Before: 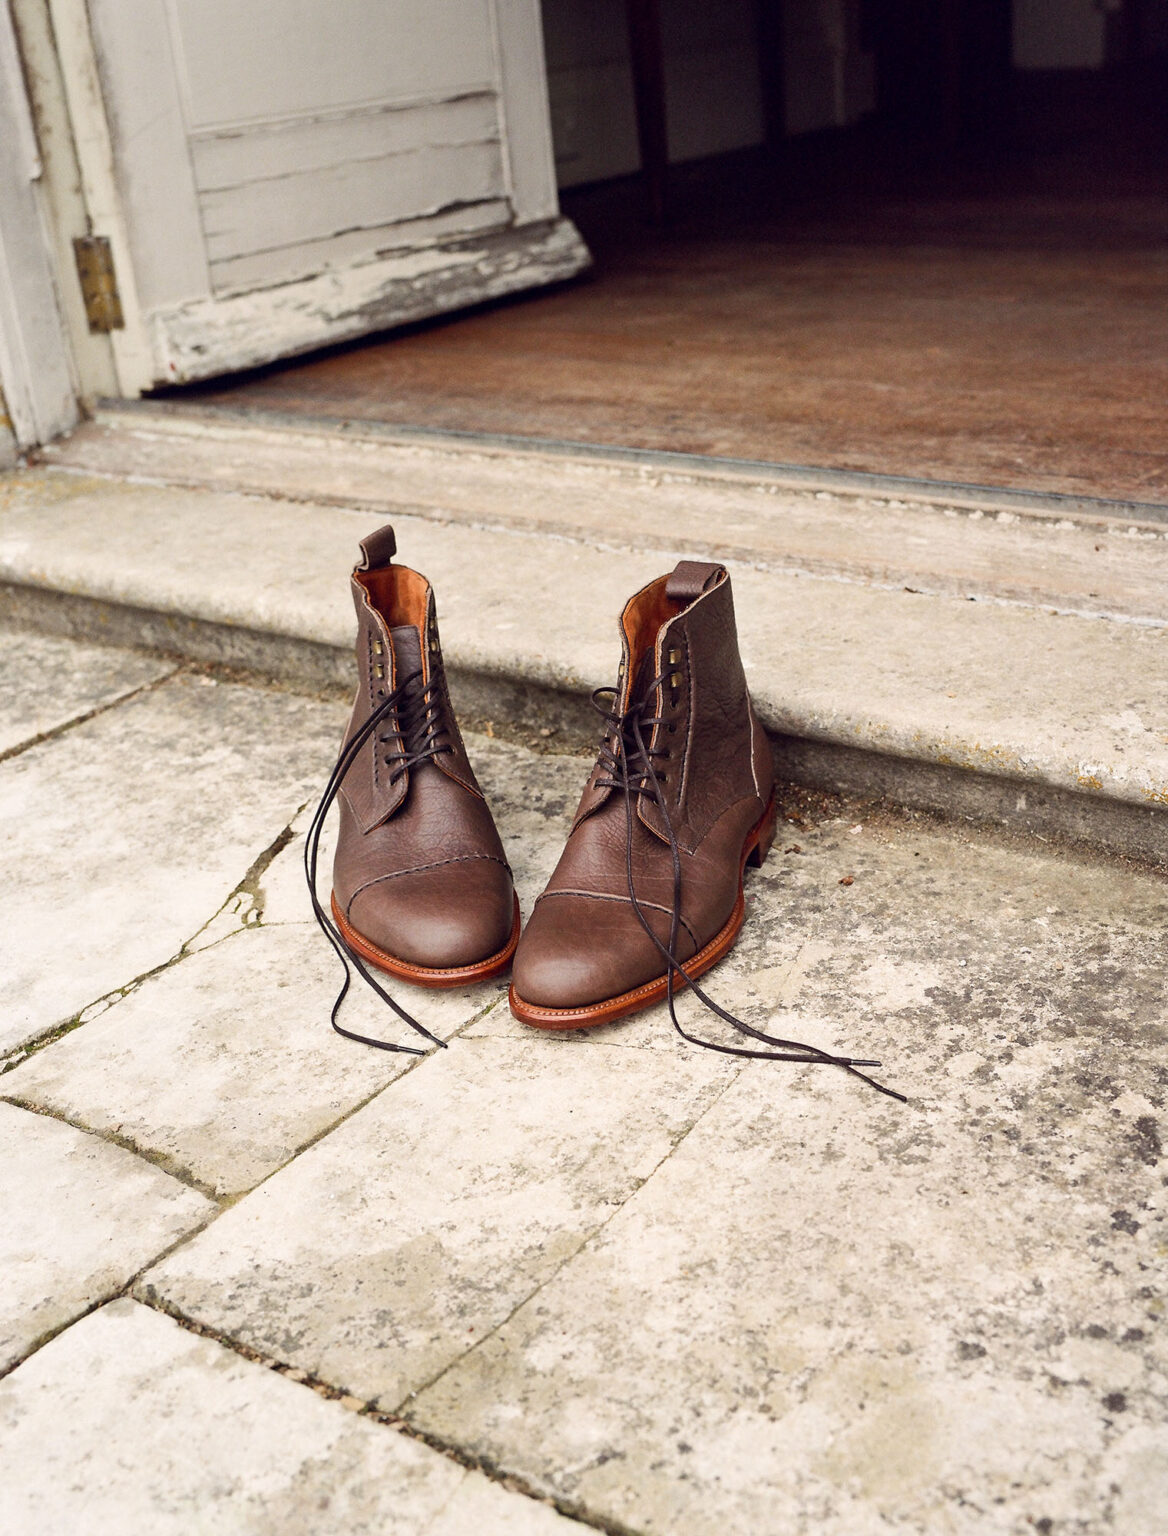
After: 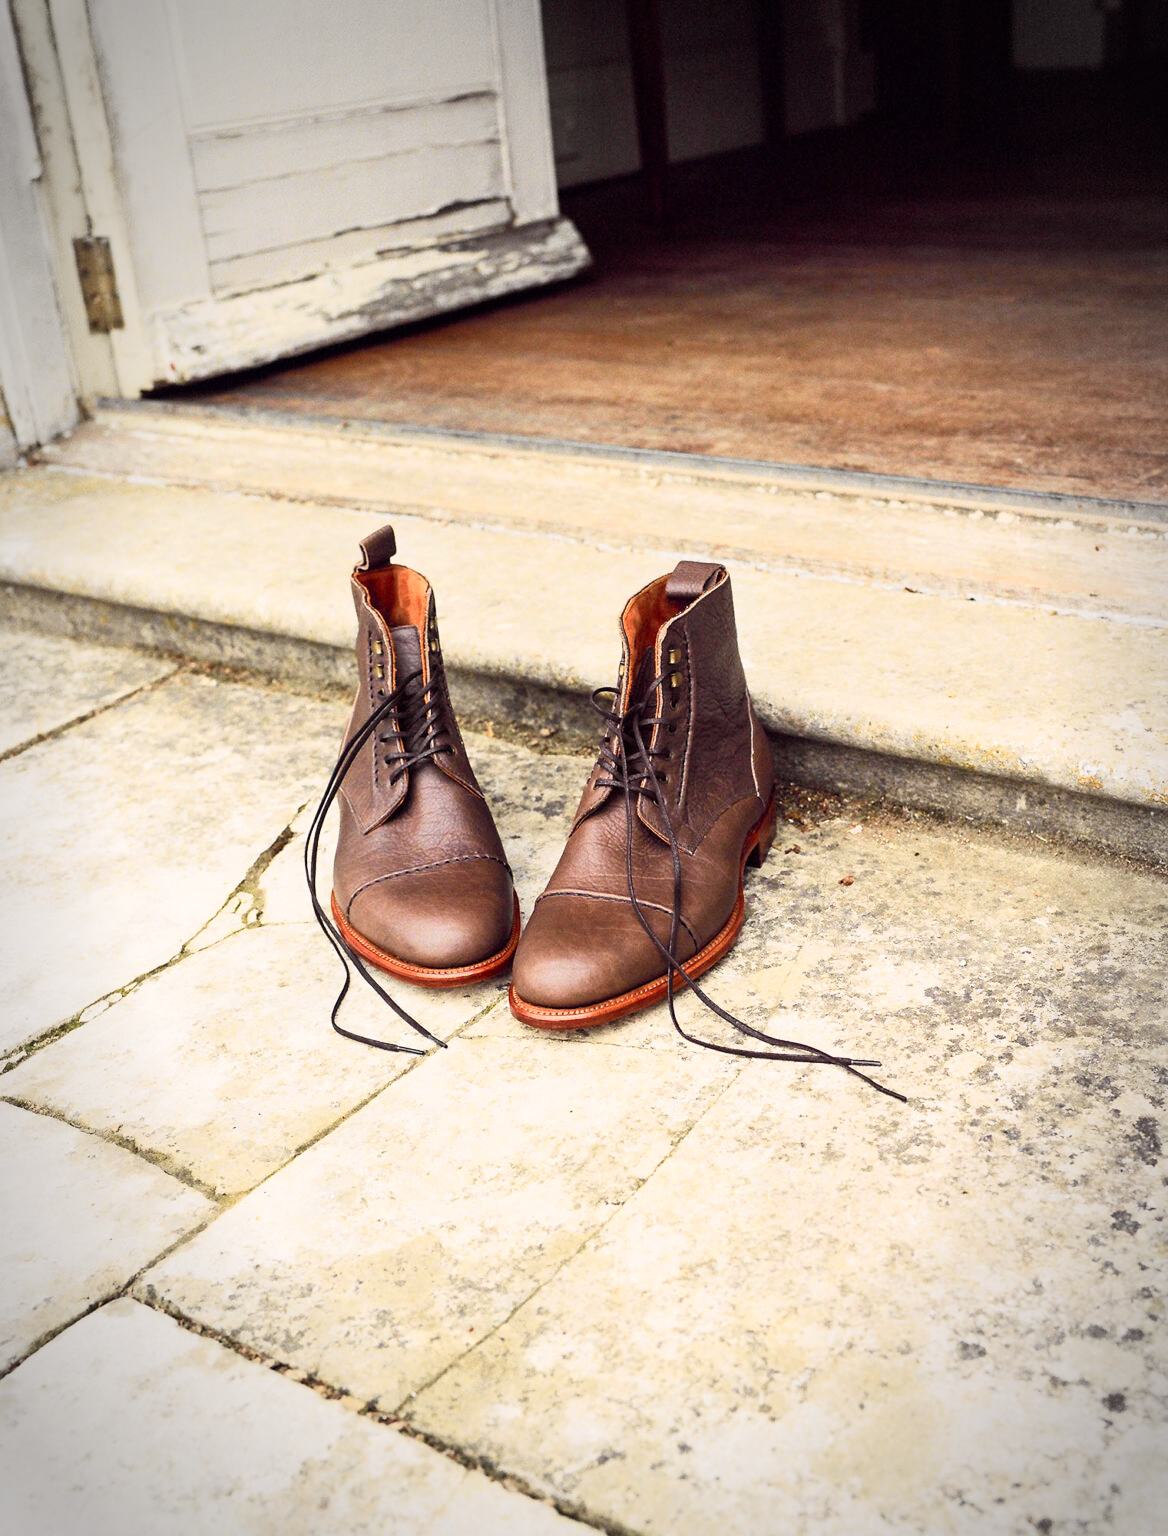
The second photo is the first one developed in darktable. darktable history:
vignetting: automatic ratio true
tone curve: curves: ch0 [(0, 0) (0.055, 0.057) (0.258, 0.307) (0.434, 0.543) (0.517, 0.657) (0.745, 0.874) (1, 1)]; ch1 [(0, 0) (0.346, 0.307) (0.418, 0.383) (0.46, 0.439) (0.482, 0.493) (0.502, 0.503) (0.517, 0.514) (0.55, 0.561) (0.588, 0.603) (0.646, 0.688) (1, 1)]; ch2 [(0, 0) (0.346, 0.34) (0.431, 0.45) (0.485, 0.499) (0.5, 0.503) (0.527, 0.525) (0.545, 0.562) (0.679, 0.706) (1, 1)], color space Lab, independent channels, preserve colors none
